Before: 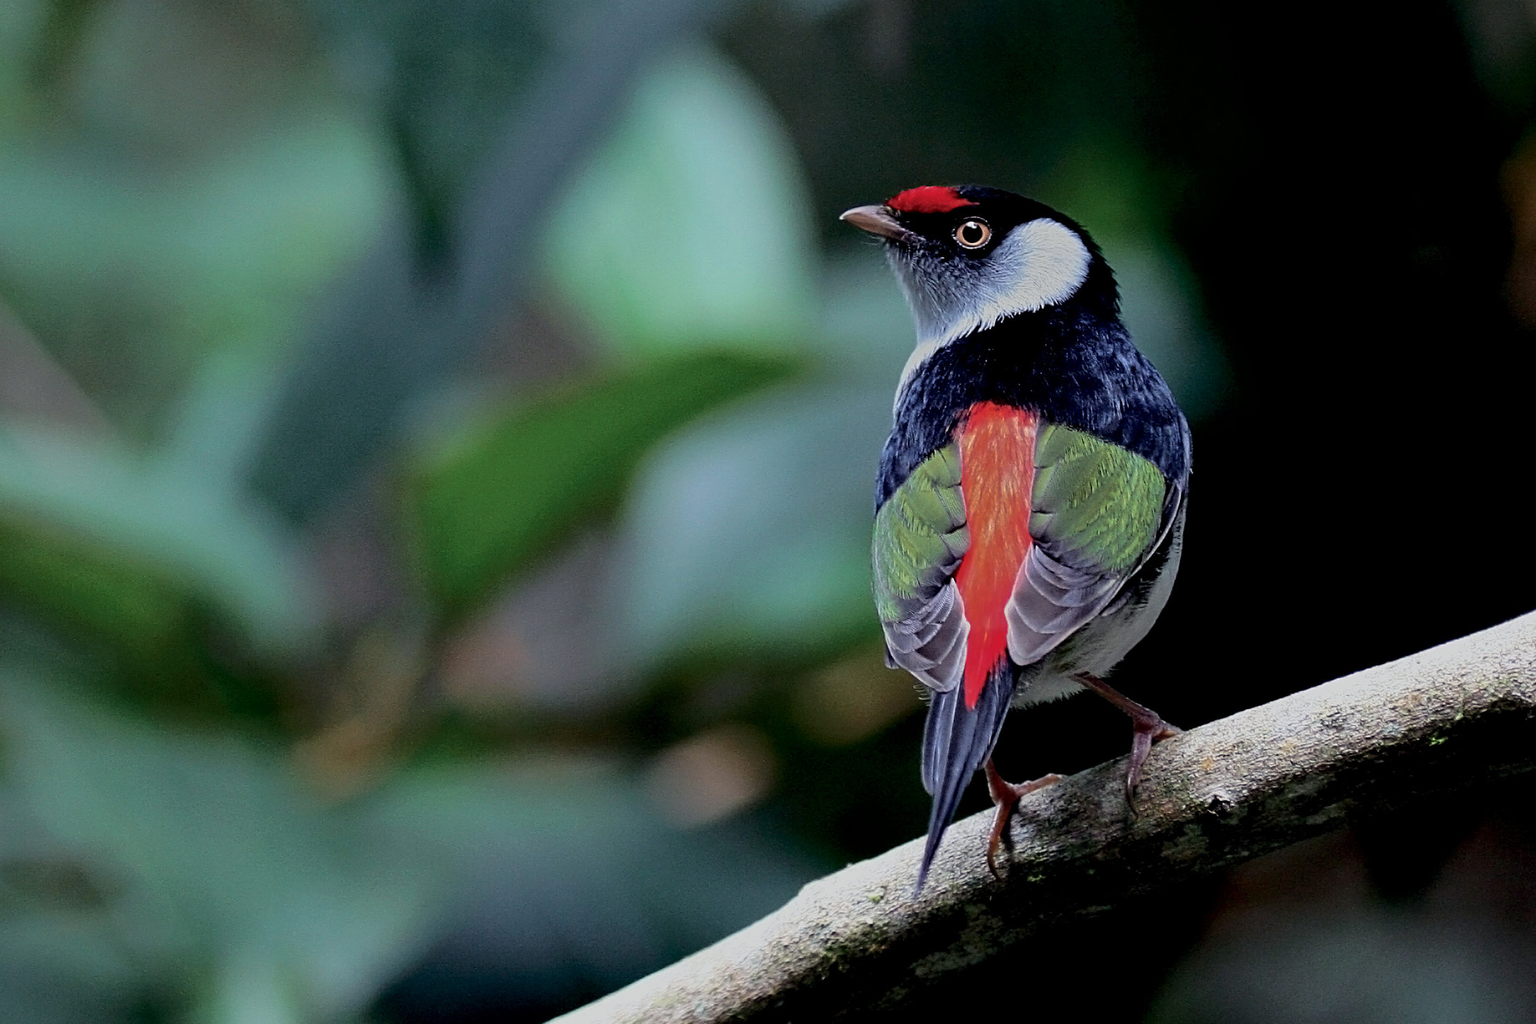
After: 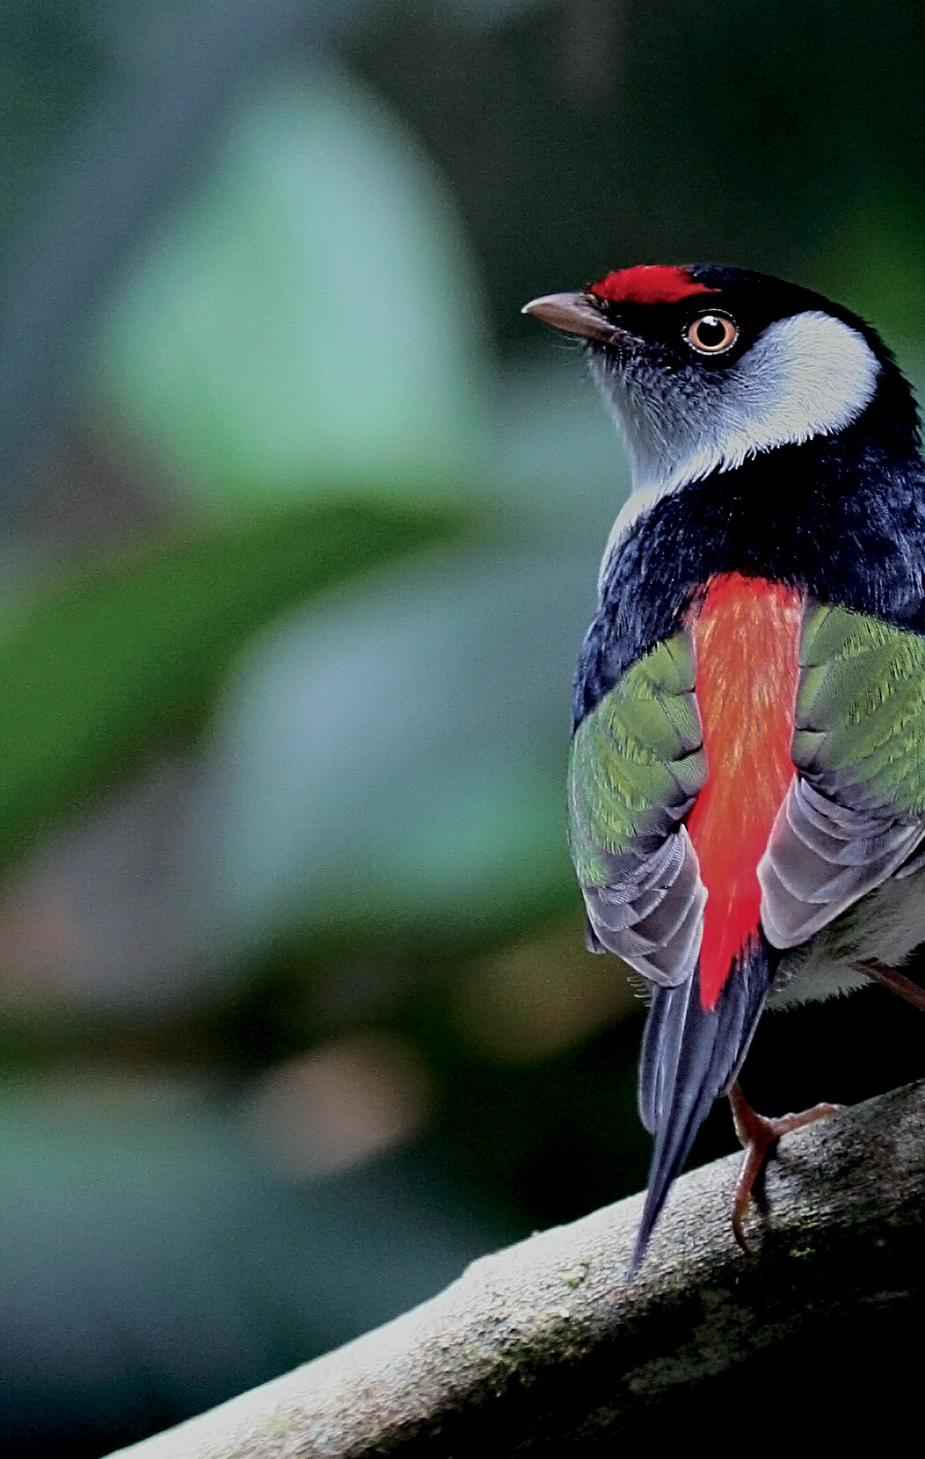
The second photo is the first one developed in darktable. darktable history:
crop: left 30.892%, right 26.889%
